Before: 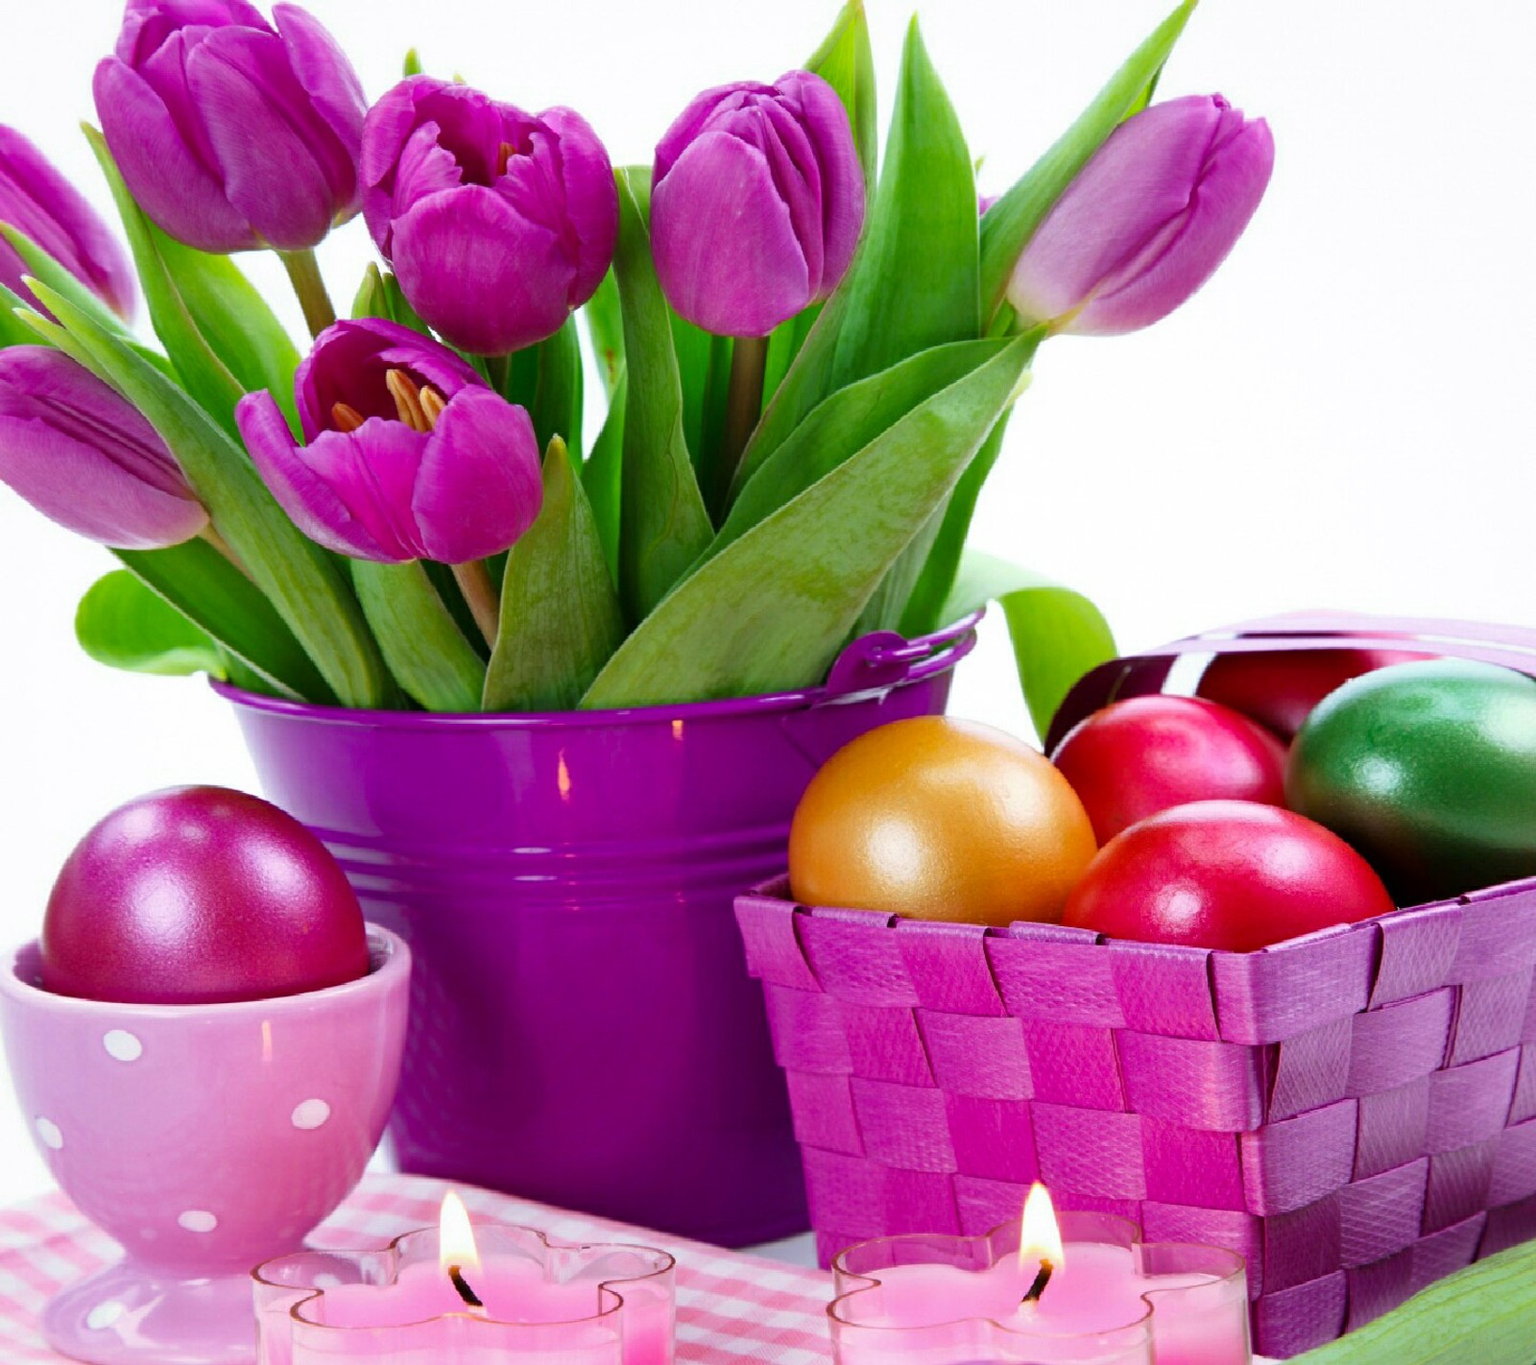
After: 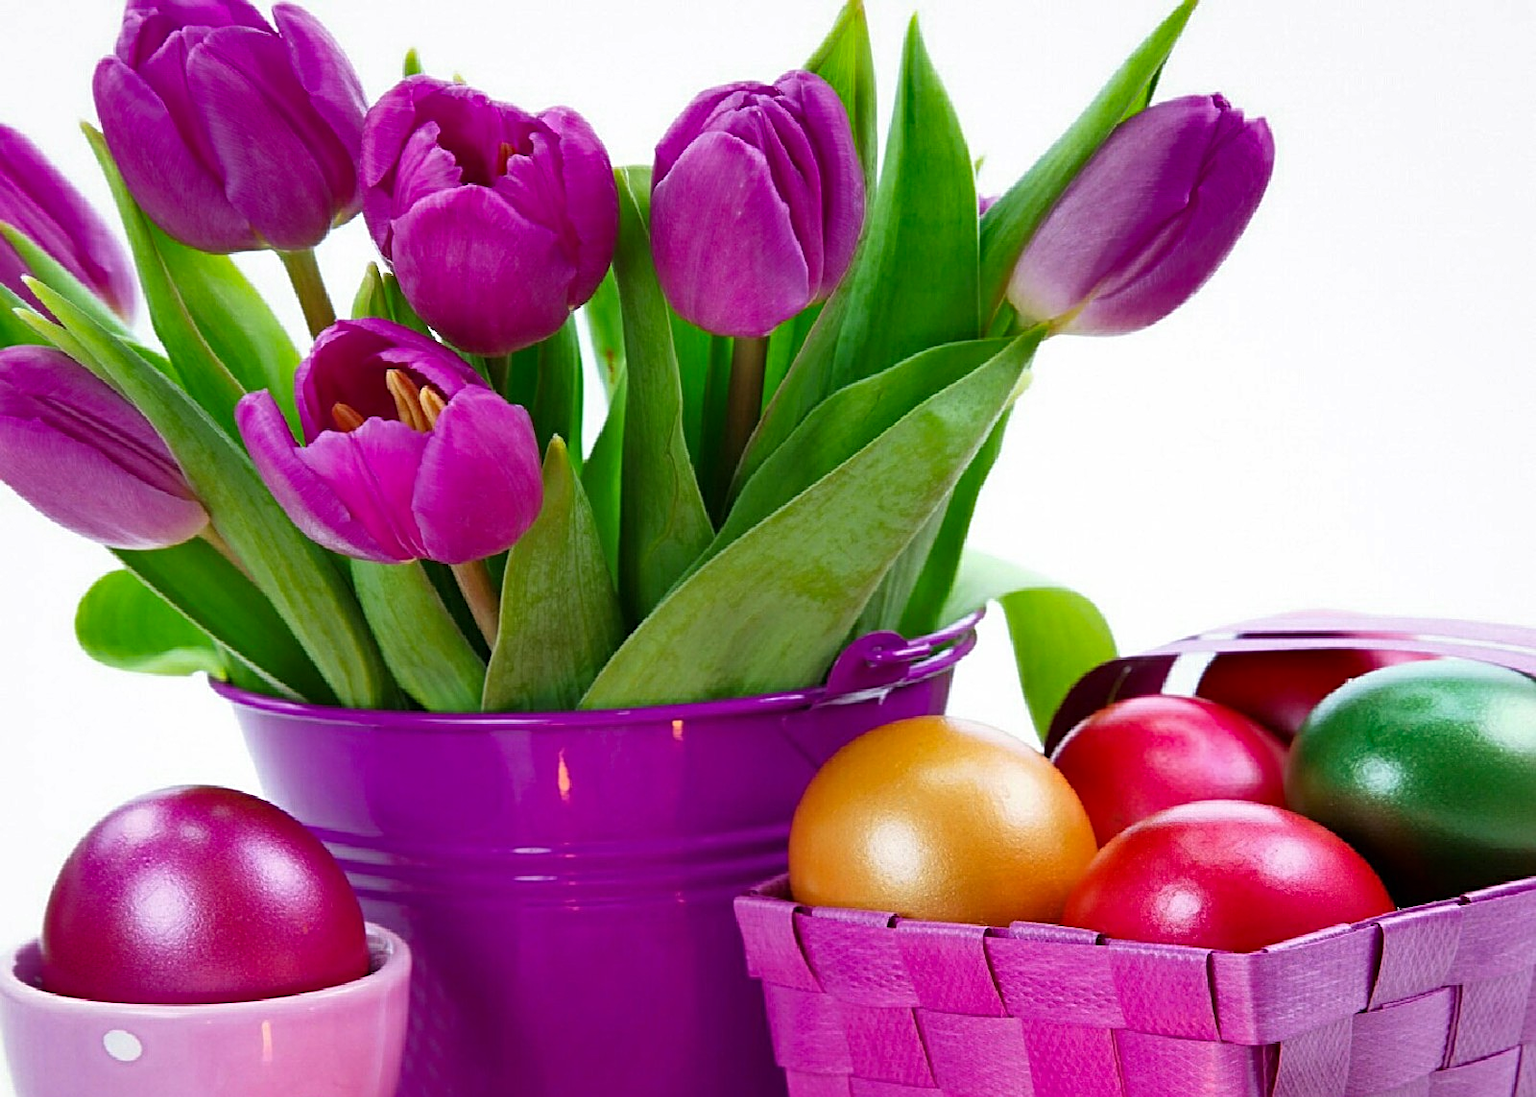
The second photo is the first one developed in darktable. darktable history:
crop: bottom 19.586%
sharpen: on, module defaults
shadows and highlights: radius 337.03, shadows 28.08, highlights color adjustment 53.14%, soften with gaussian
